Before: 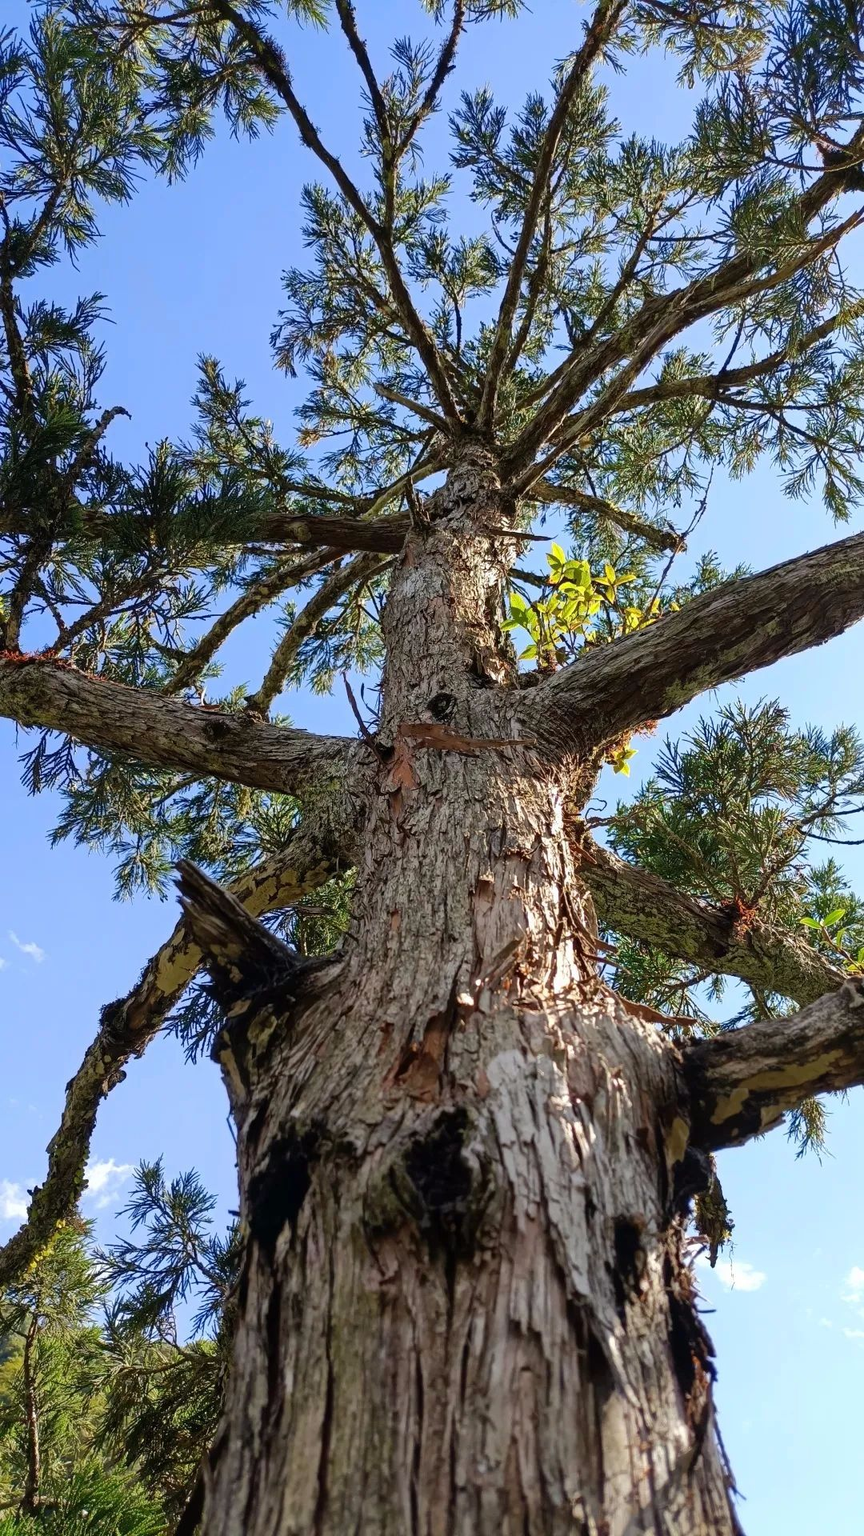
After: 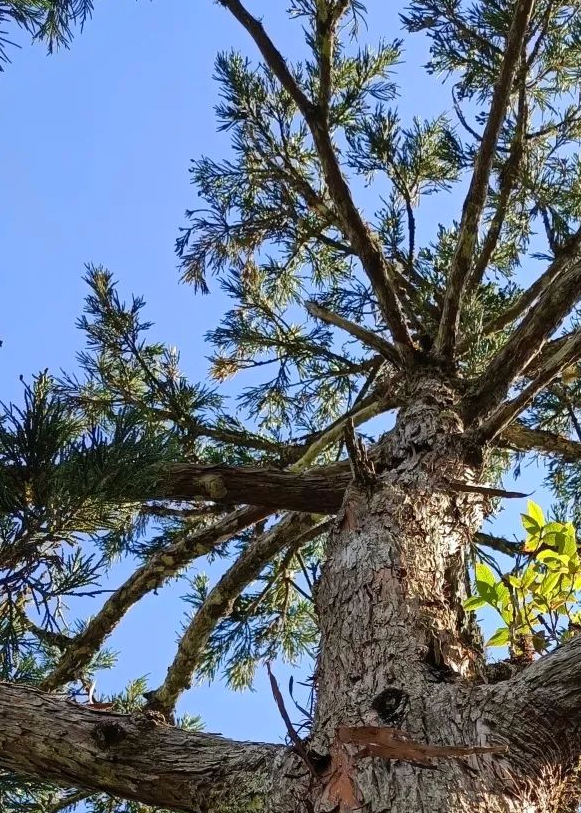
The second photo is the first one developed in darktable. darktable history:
tone equalizer: on, module defaults
crop: left 15.017%, top 9.32%, right 31.138%, bottom 48.335%
